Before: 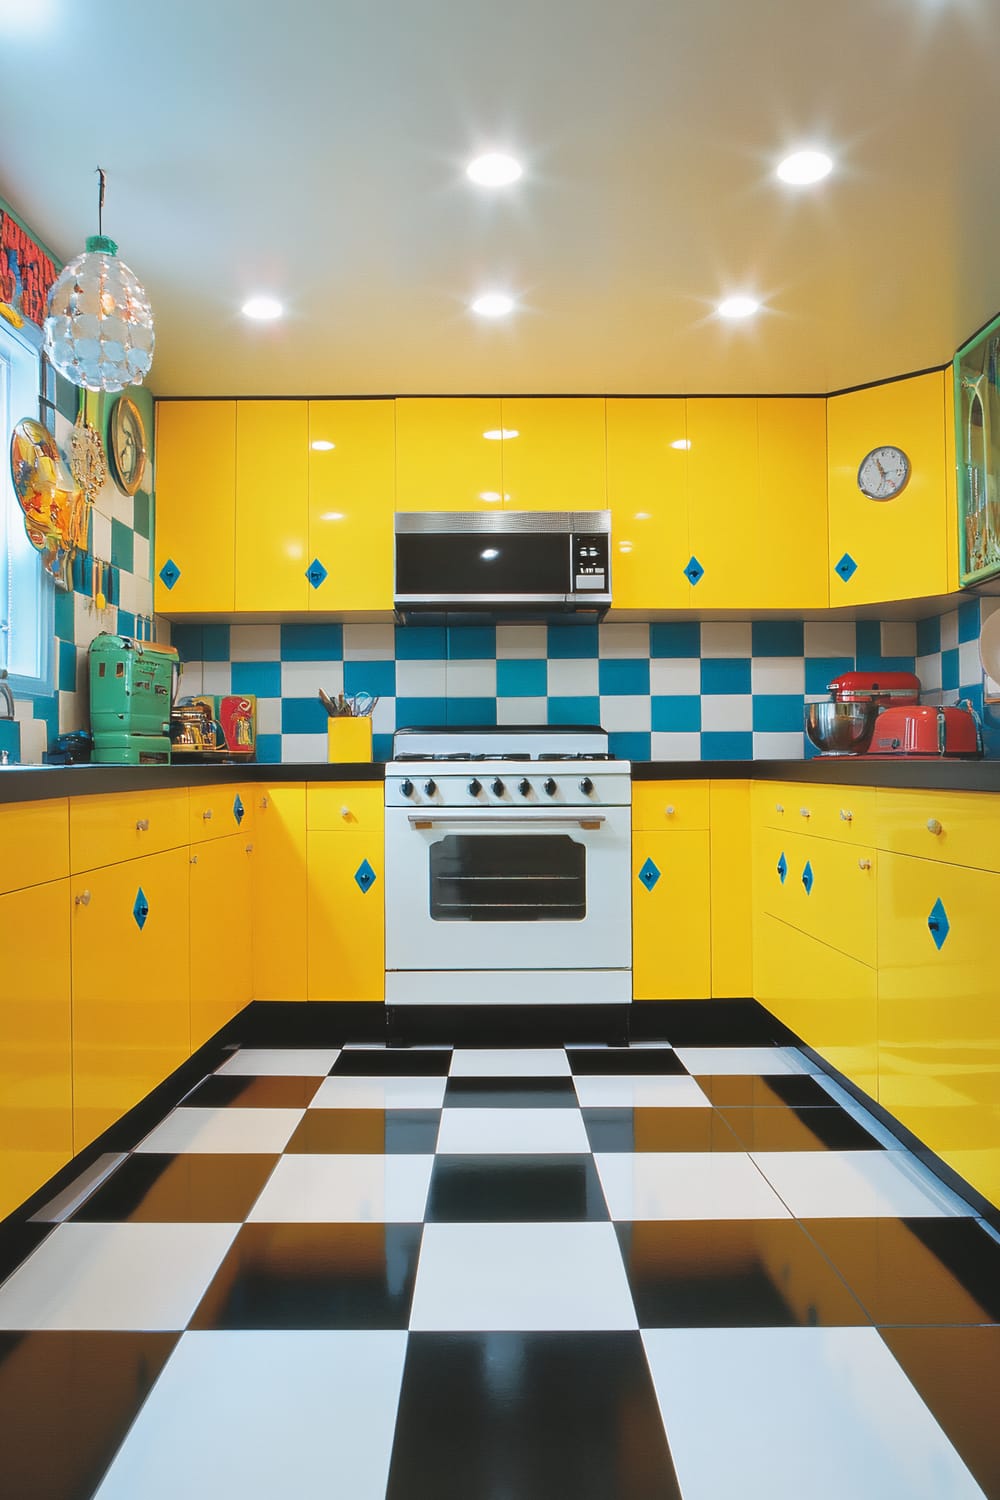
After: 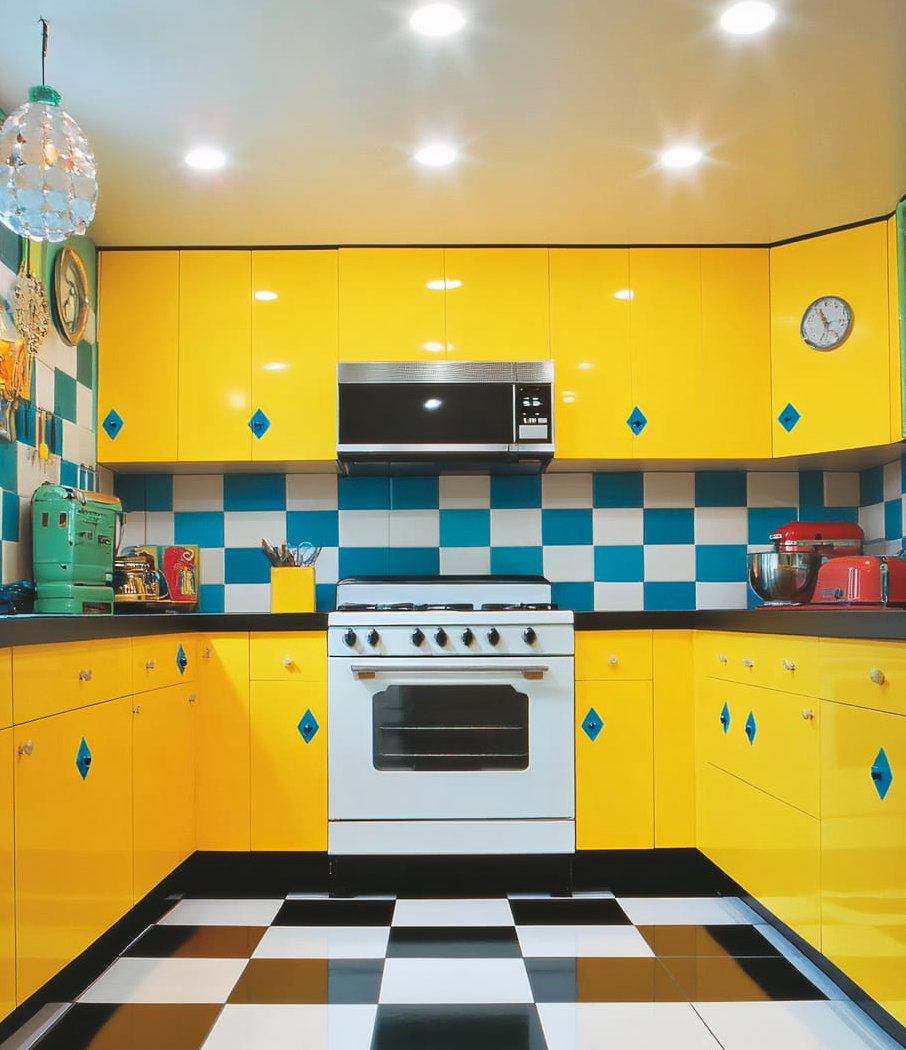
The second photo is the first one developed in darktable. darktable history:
contrast brightness saturation: contrast 0.085, saturation 0.021
crop: left 5.791%, top 10.019%, right 3.567%, bottom 19.208%
